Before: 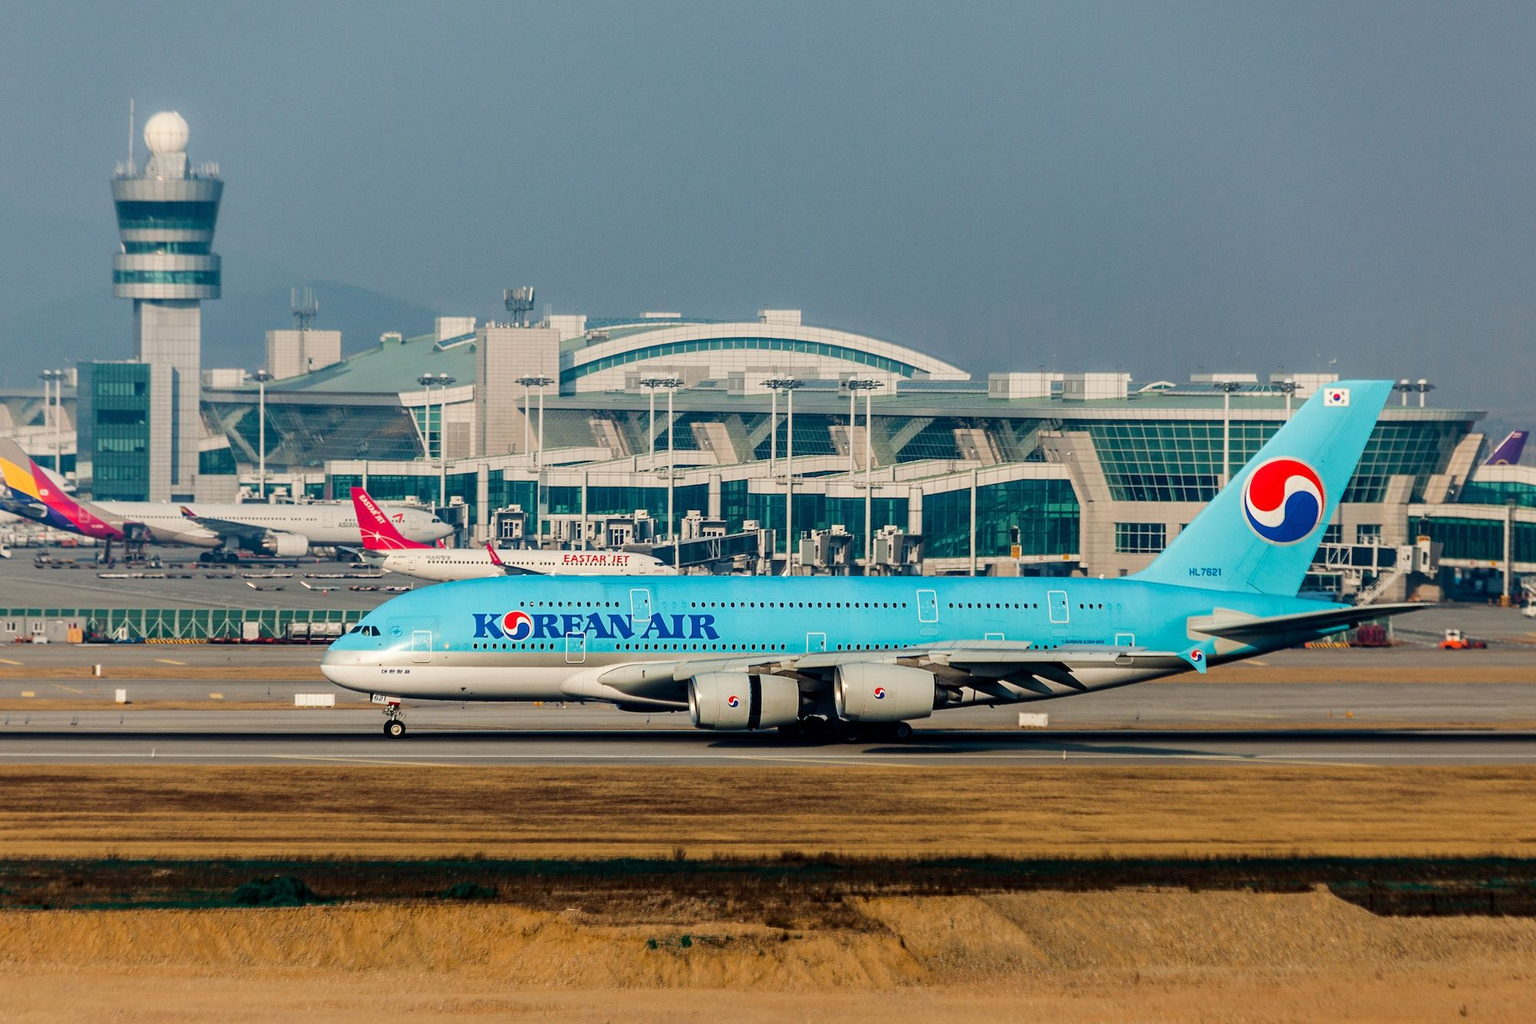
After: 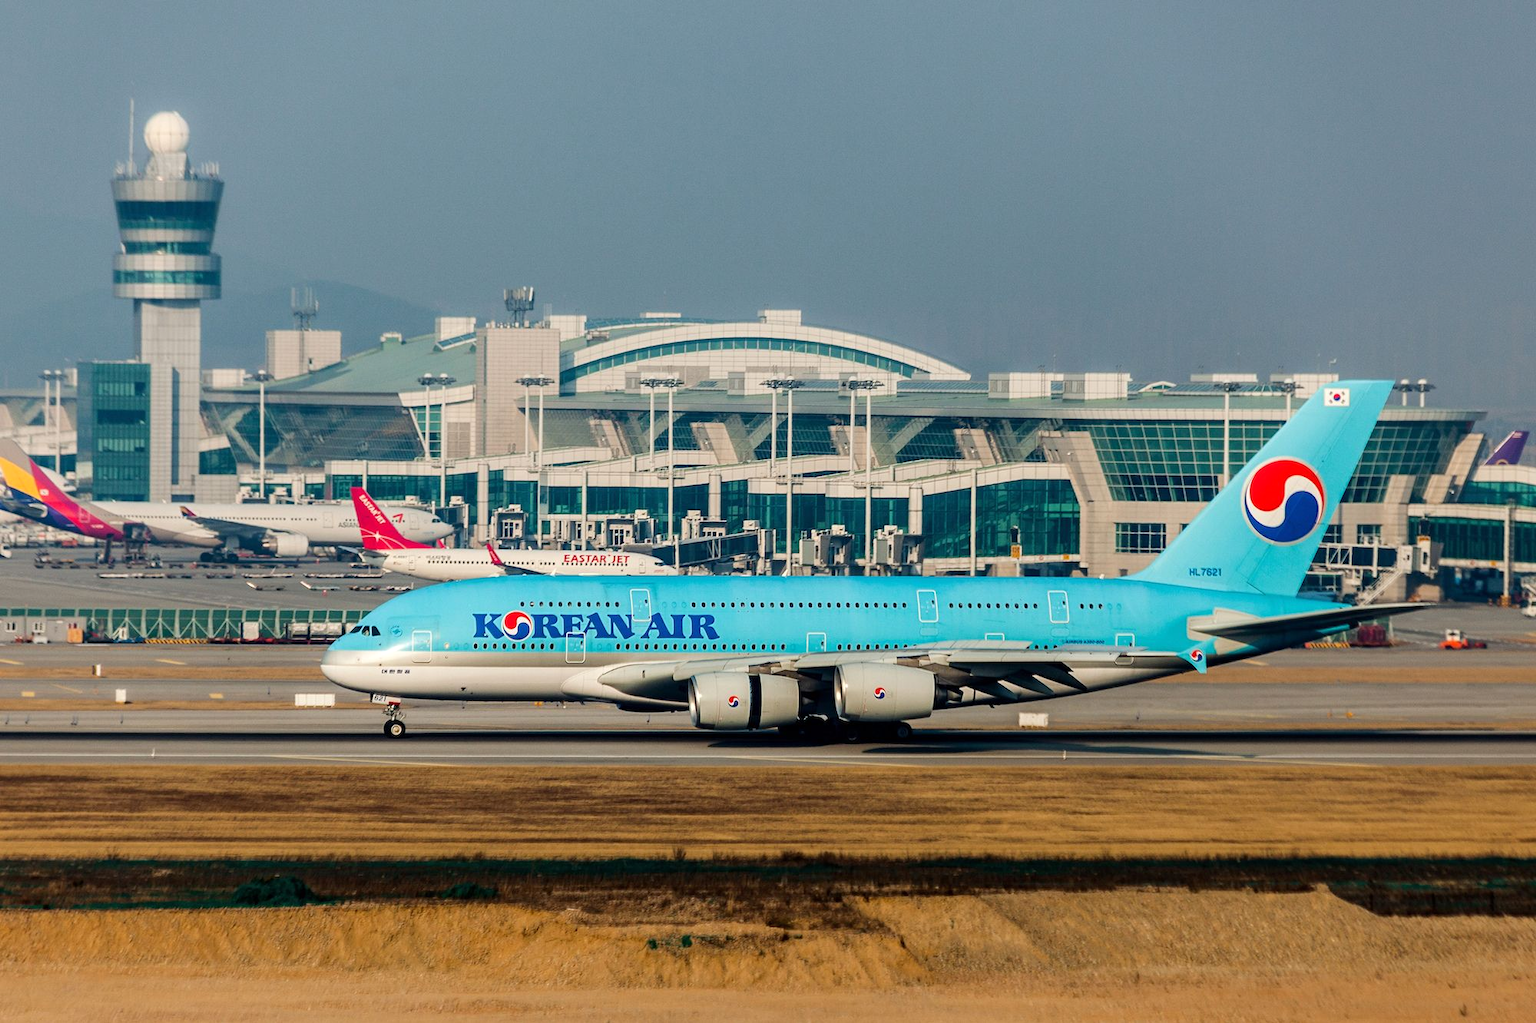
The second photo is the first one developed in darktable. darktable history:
exposure: exposure 0.086 EV, compensate highlight preservation false
